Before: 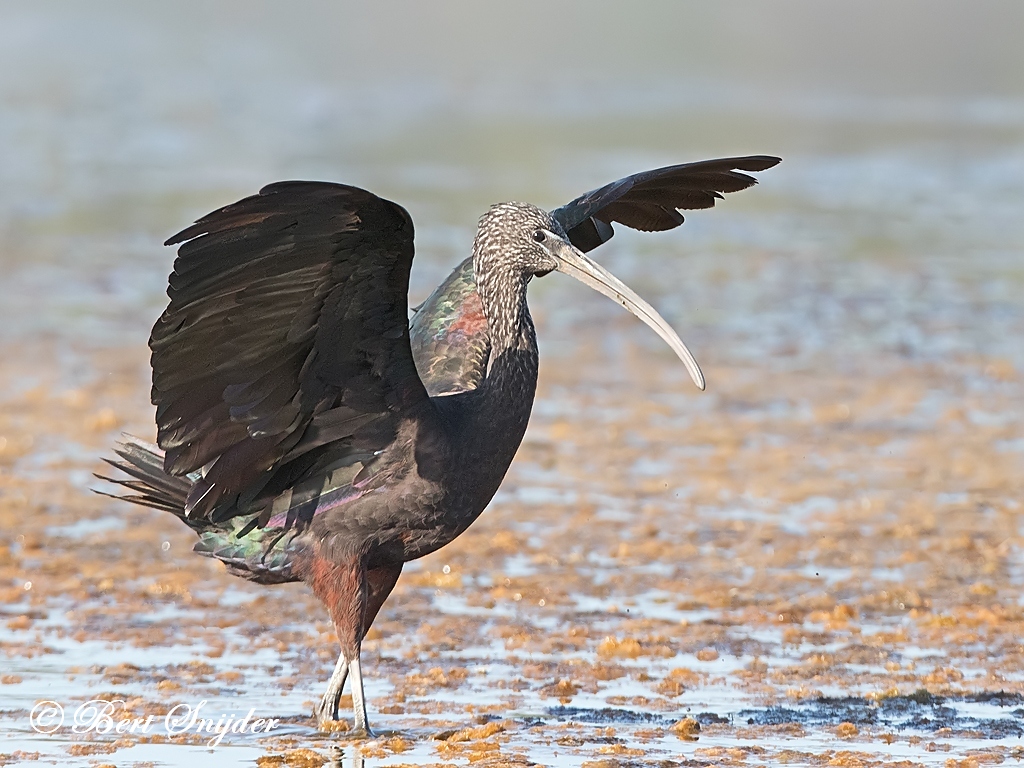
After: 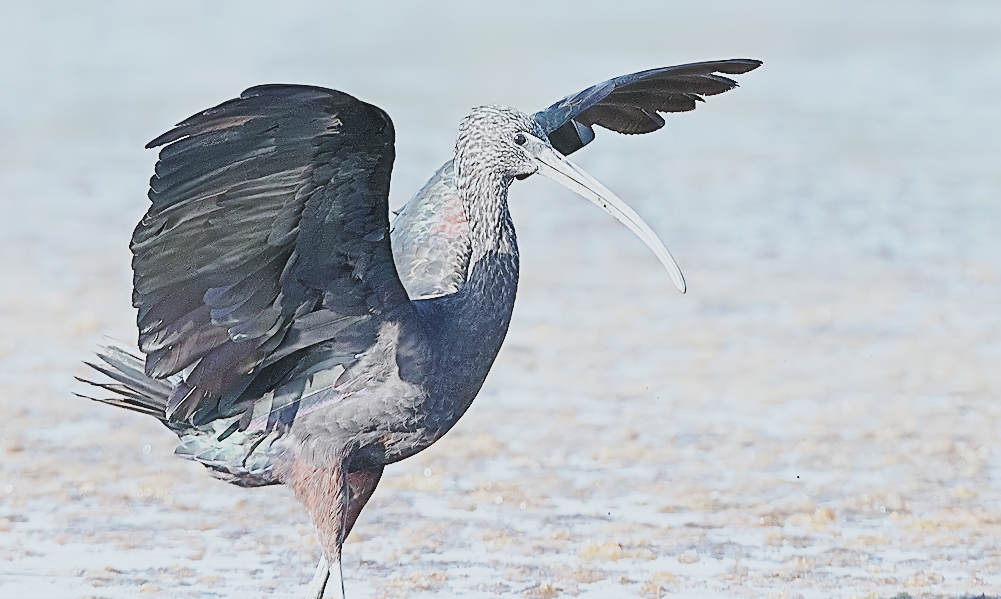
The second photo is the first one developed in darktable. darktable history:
contrast brightness saturation: contrast -0.248, saturation -0.439
base curve: curves: ch0 [(0, 0) (0.028, 0.03) (0.121, 0.232) (0.46, 0.748) (0.859, 0.968) (1, 1)], preserve colors none
exposure: exposure 0.554 EV, compensate exposure bias true, compensate highlight preservation false
crop and rotate: left 1.893%, top 12.721%, right 0.264%, bottom 9.159%
tone curve: curves: ch0 [(0, 0) (0.003, 0.001) (0.011, 0.008) (0.025, 0.015) (0.044, 0.025) (0.069, 0.037) (0.1, 0.056) (0.136, 0.091) (0.177, 0.157) (0.224, 0.231) (0.277, 0.319) (0.335, 0.4) (0.399, 0.493) (0.468, 0.571) (0.543, 0.645) (0.623, 0.706) (0.709, 0.77) (0.801, 0.838) (0.898, 0.918) (1, 1)], preserve colors none
color calibration: x 0.398, y 0.386, temperature 3694.83 K
sharpen: on, module defaults
